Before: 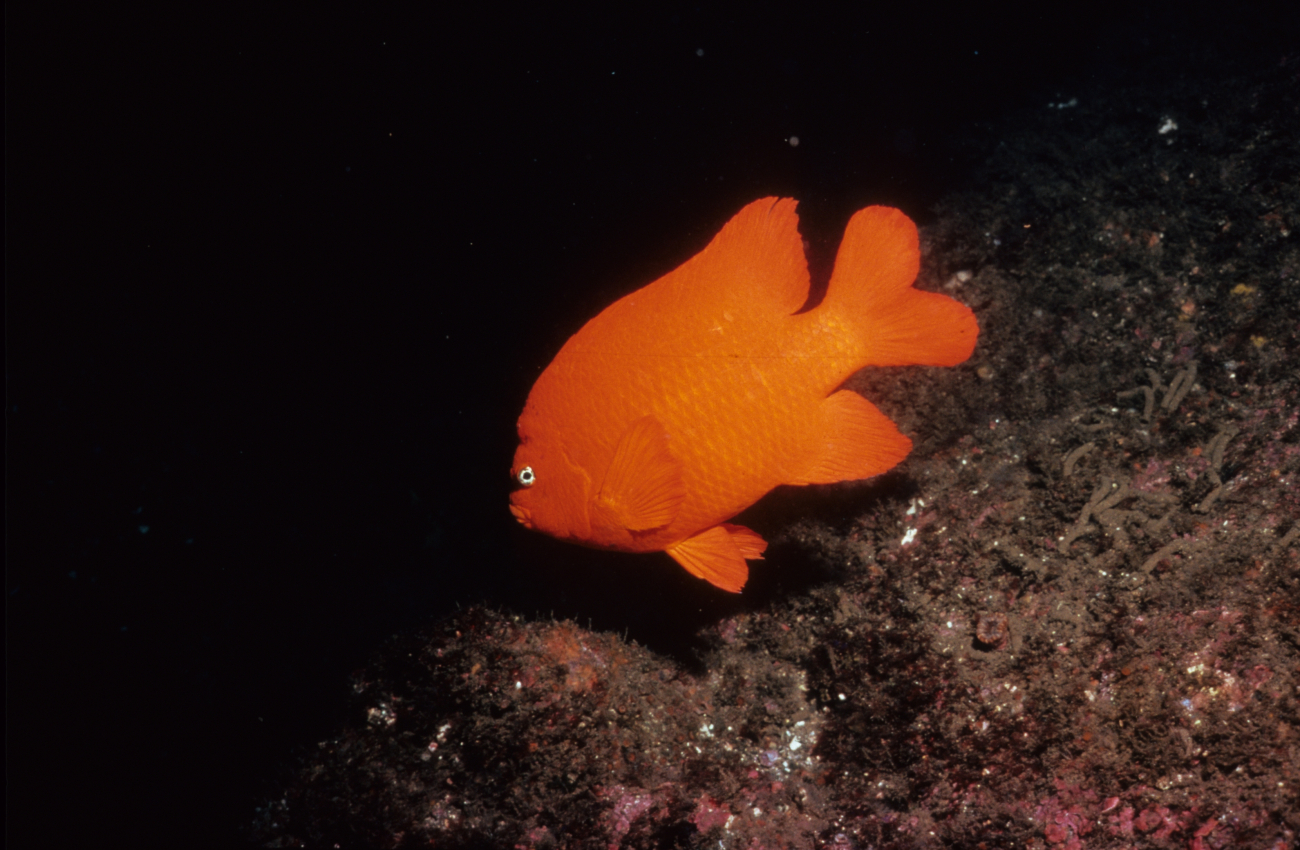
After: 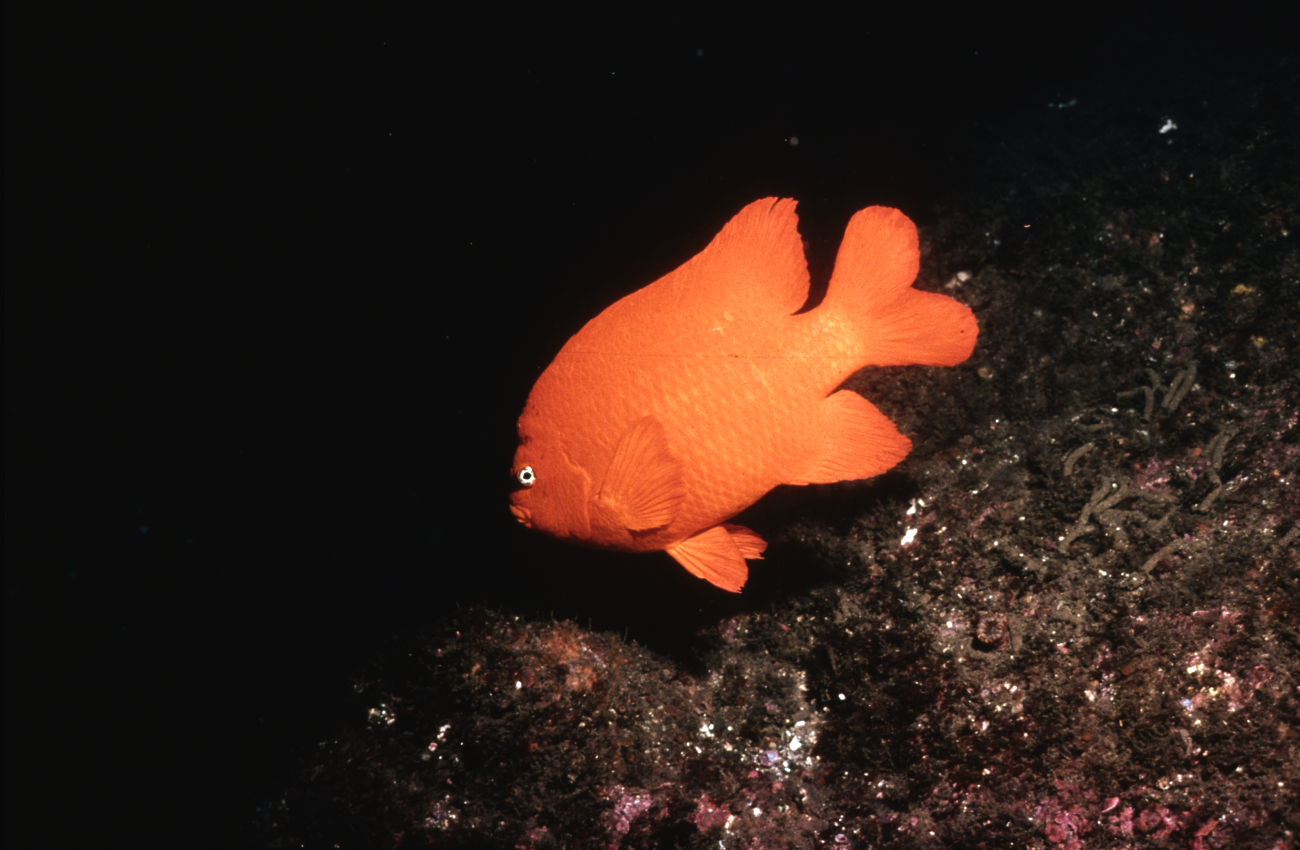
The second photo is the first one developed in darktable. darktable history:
tone equalizer: -8 EV -0.417 EV, -7 EV -0.389 EV, -6 EV -0.333 EV, -5 EV -0.222 EV, -3 EV 0.222 EV, -2 EV 0.333 EV, -1 EV 0.389 EV, +0 EV 0.417 EV, edges refinement/feathering 500, mask exposure compensation -1.57 EV, preserve details no
color balance rgb: shadows lift › chroma 2%, shadows lift › hue 135.47°, highlights gain › chroma 2%, highlights gain › hue 291.01°, global offset › luminance 0.5%, perceptual saturation grading › global saturation -10.8%, perceptual saturation grading › highlights -26.83%, perceptual saturation grading › shadows 21.25%, perceptual brilliance grading › highlights 17.77%, perceptual brilliance grading › mid-tones 31.71%, perceptual brilliance grading › shadows -31.01%, global vibrance 24.91%
